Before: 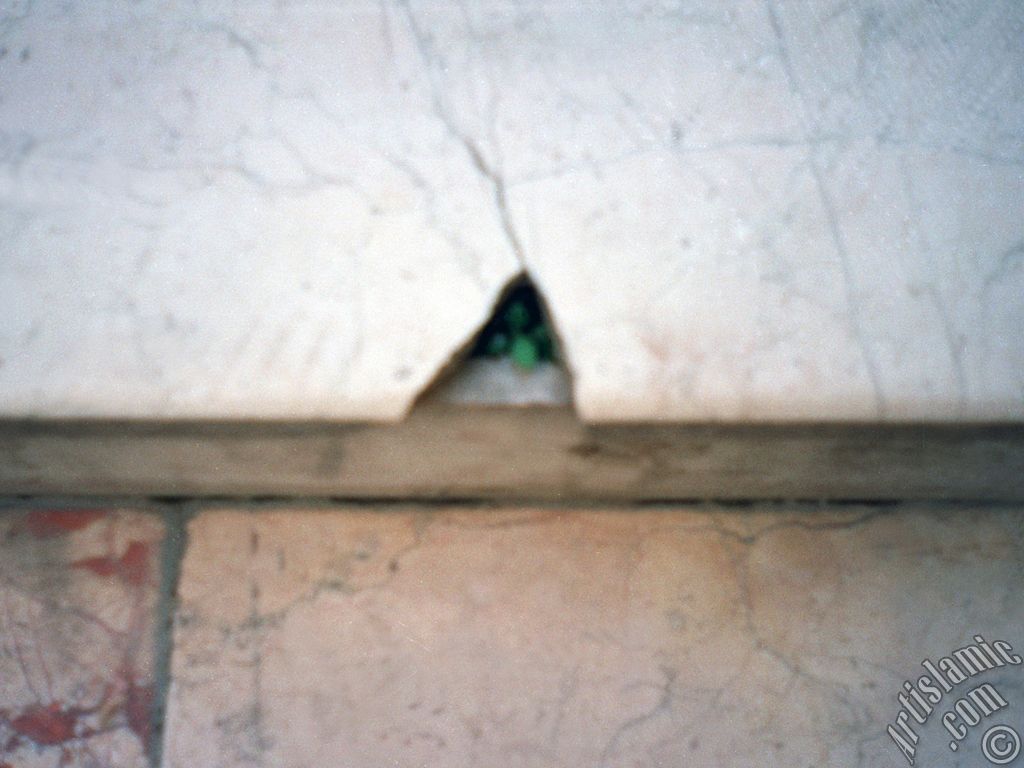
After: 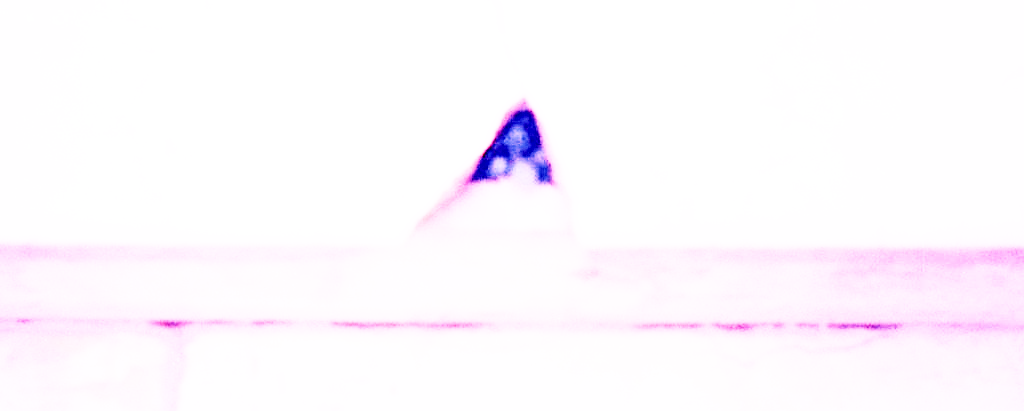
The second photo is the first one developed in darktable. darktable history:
sigmoid: contrast 1.7, skew -0.2, preserve hue 0%, red attenuation 0.1, red rotation 0.035, green attenuation 0.1, green rotation -0.017, blue attenuation 0.15, blue rotation -0.052, base primaries Rec2020
white balance: red 8, blue 8
color calibration: illuminant as shot in camera, x 0.358, y 0.373, temperature 4628.91 K
crop and rotate: top 23.043%, bottom 23.437%
exposure: exposure 0.2 EV, compensate highlight preservation false
